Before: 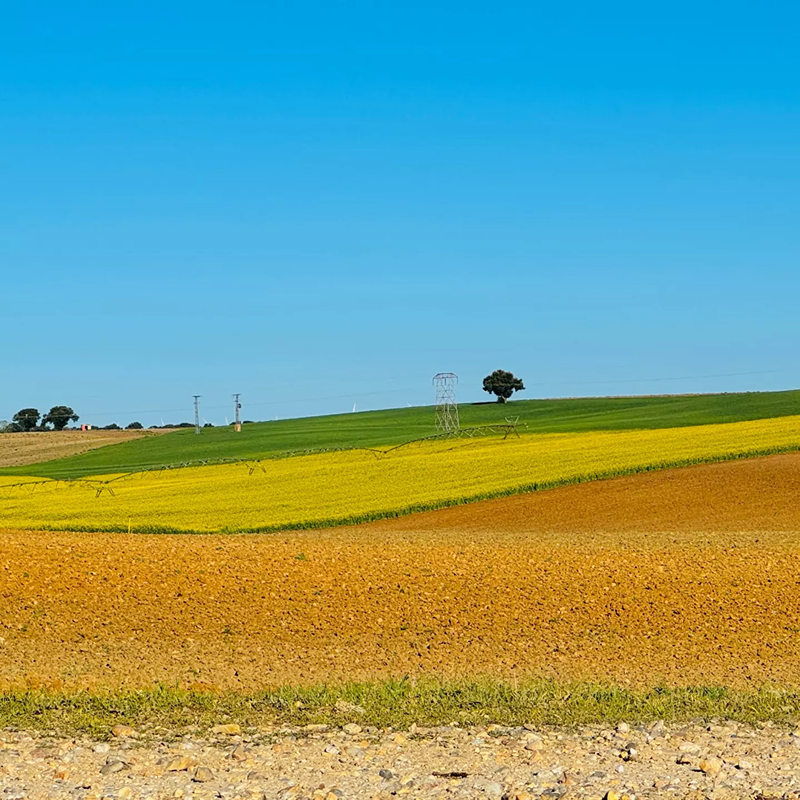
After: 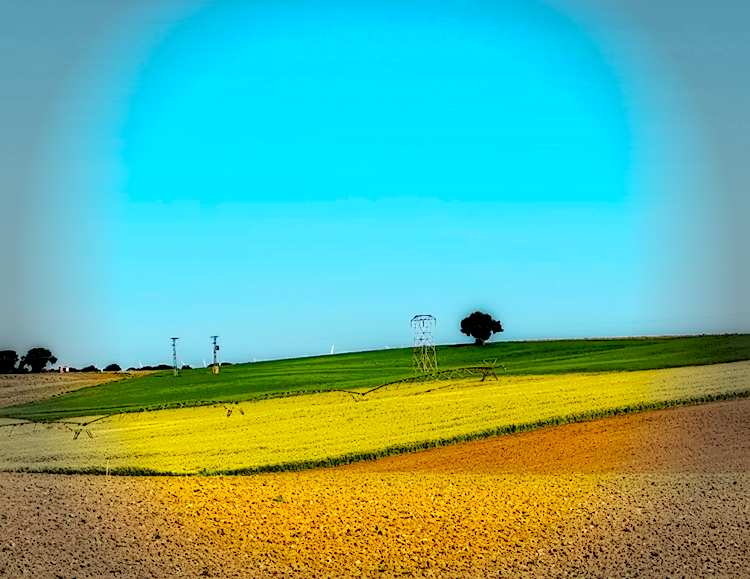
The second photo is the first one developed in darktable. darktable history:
vignetting: fall-off start 68.42%, fall-off radius 29.31%, width/height ratio 0.988, shape 0.849
crop: left 2.786%, top 7.276%, right 3.438%, bottom 20.278%
exposure: exposure 0.504 EV, compensate highlight preservation false
color balance rgb: shadows lift › luminance -10.403%, shadows lift › chroma 0.747%, shadows lift › hue 112.41°, linear chroma grading › global chroma 23.221%, perceptual saturation grading › global saturation 20%, perceptual saturation grading › highlights -24.743%, perceptual saturation grading › shadows 24.828%, global vibrance 20%
base curve: curves: ch0 [(0, 0) (0.666, 0.806) (1, 1)], preserve colors none
sharpen: amount 0.213
local contrast: highlights 4%, shadows 223%, detail 164%, midtone range 0.006
